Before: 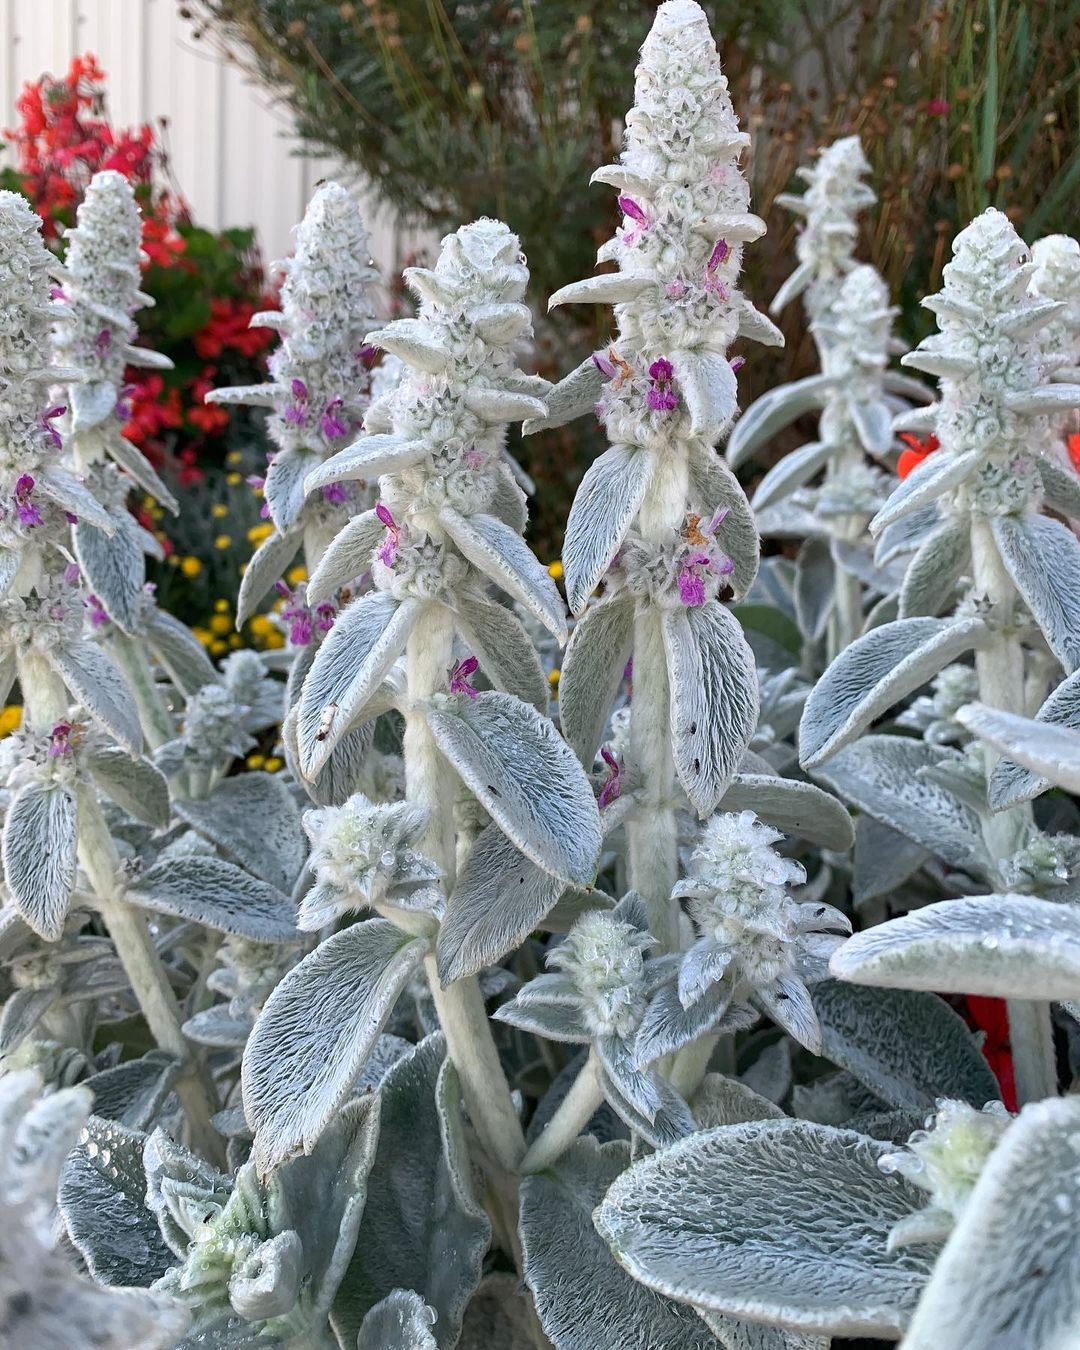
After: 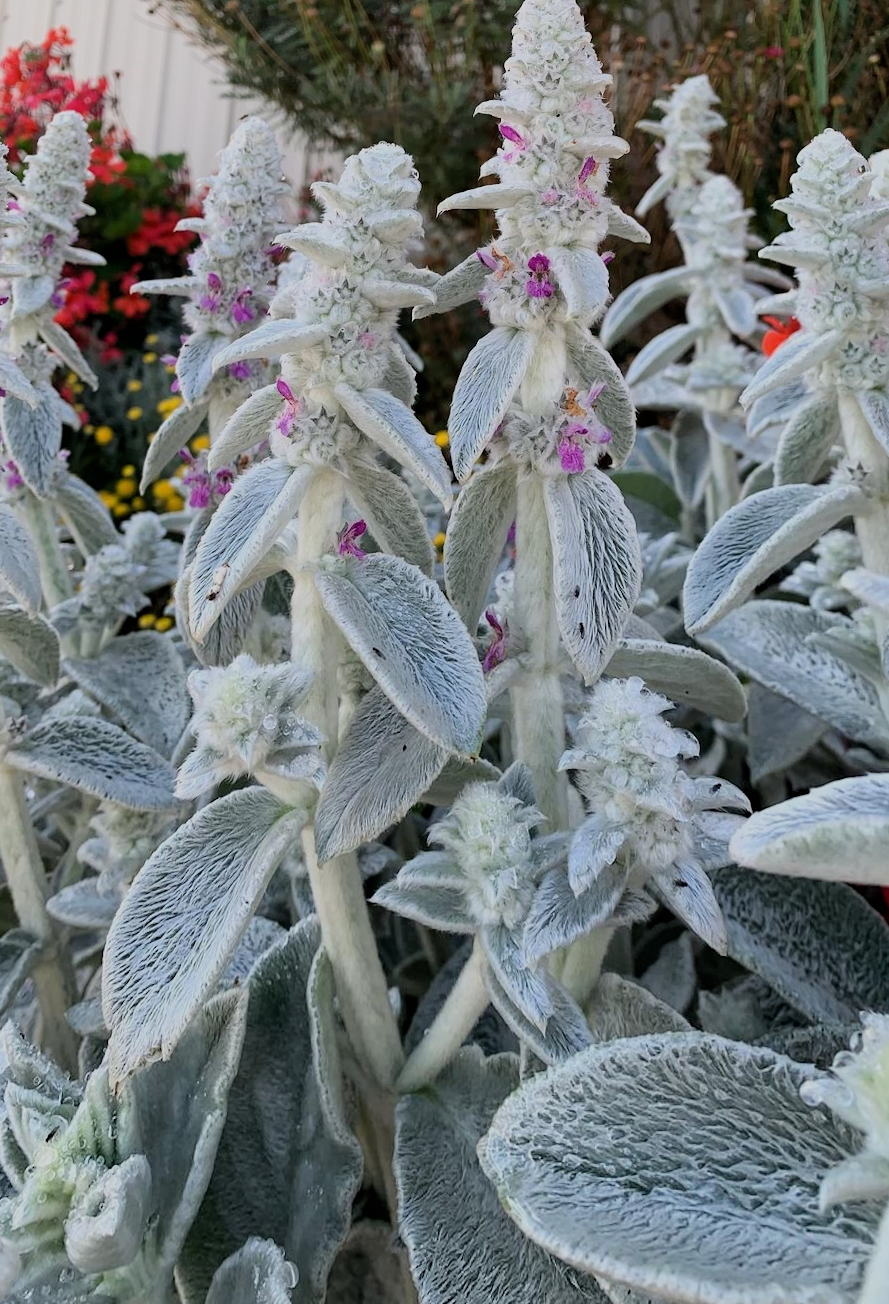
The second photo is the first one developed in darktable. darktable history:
crop and rotate: left 0.614%, top 0.179%, bottom 0.309%
filmic rgb: black relative exposure -7.65 EV, white relative exposure 4.56 EV, hardness 3.61, color science v6 (2022)
rotate and perspective: rotation 0.72°, lens shift (vertical) -0.352, lens shift (horizontal) -0.051, crop left 0.152, crop right 0.859, crop top 0.019, crop bottom 0.964
white balance: red 1, blue 1
